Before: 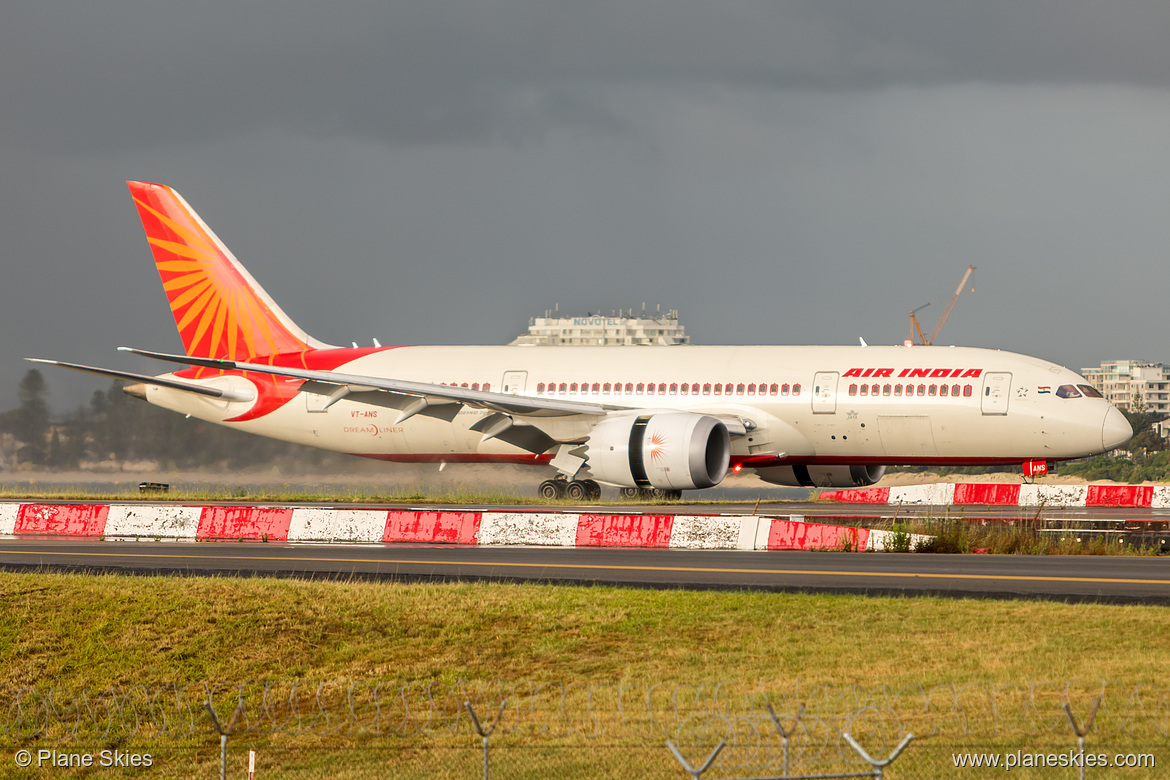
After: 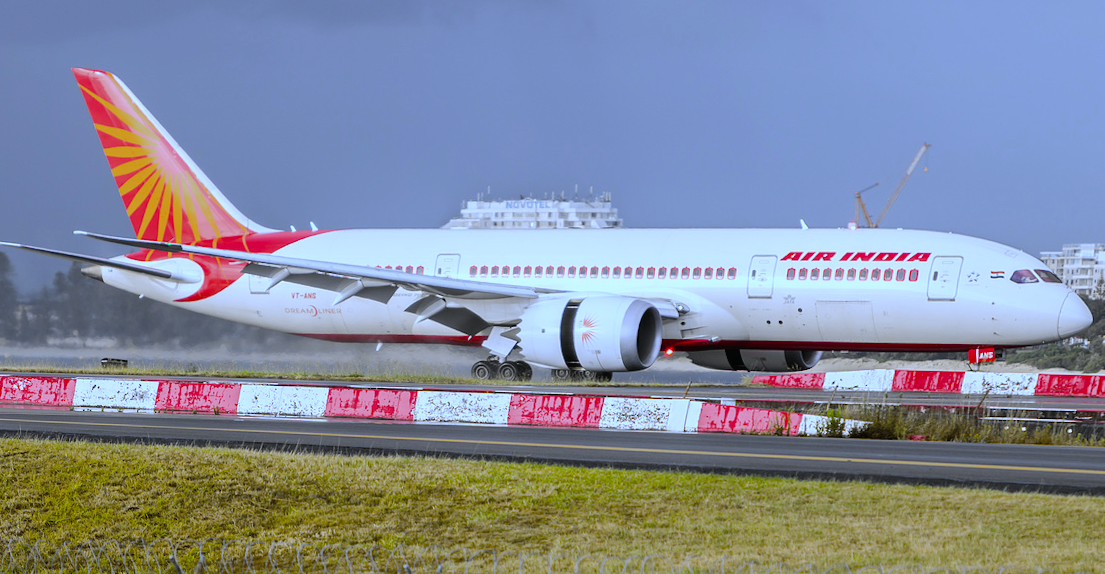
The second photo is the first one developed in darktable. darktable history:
rotate and perspective: rotation 0.062°, lens shift (vertical) 0.115, lens shift (horizontal) -0.133, crop left 0.047, crop right 0.94, crop top 0.061, crop bottom 0.94
white balance: red 0.766, blue 1.537
tone curve: curves: ch0 [(0, 0.012) (0.036, 0.035) (0.274, 0.288) (0.504, 0.536) (0.844, 0.84) (1, 0.983)]; ch1 [(0, 0) (0.389, 0.403) (0.462, 0.486) (0.499, 0.498) (0.511, 0.502) (0.536, 0.547) (0.567, 0.588) (0.626, 0.645) (0.749, 0.781) (1, 1)]; ch2 [(0, 0) (0.457, 0.486) (0.5, 0.5) (0.56, 0.551) (0.615, 0.607) (0.704, 0.732) (1, 1)], color space Lab, independent channels, preserve colors none
crop and rotate: top 15.774%, bottom 5.506%
